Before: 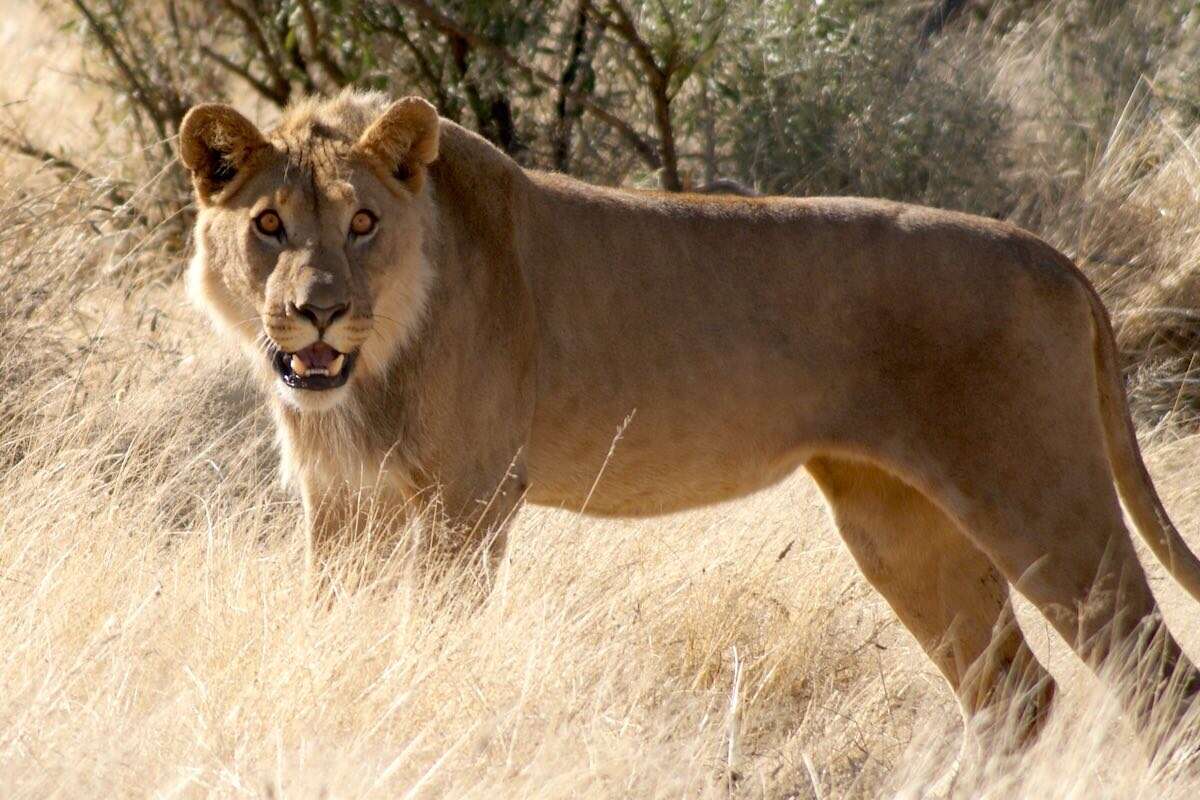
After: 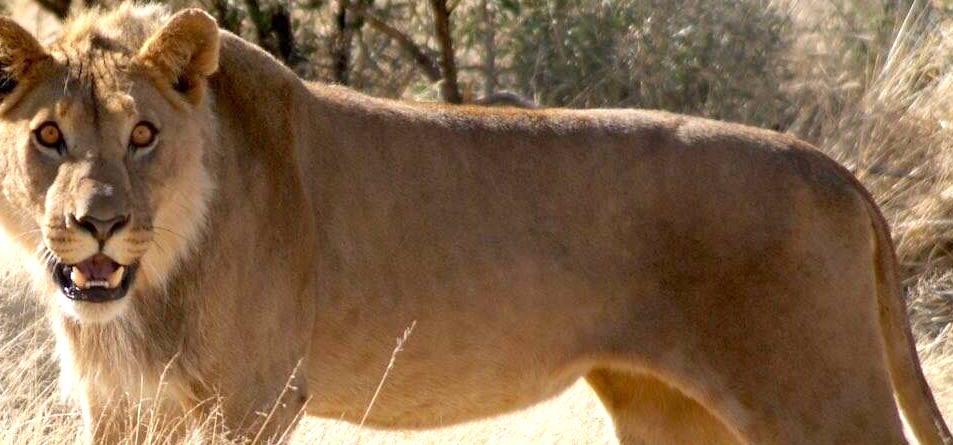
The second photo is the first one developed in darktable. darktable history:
crop: left 18.38%, top 11.092%, right 2.134%, bottom 33.217%
exposure: black level correction 0.001, exposure 0.5 EV, compensate exposure bias true, compensate highlight preservation false
